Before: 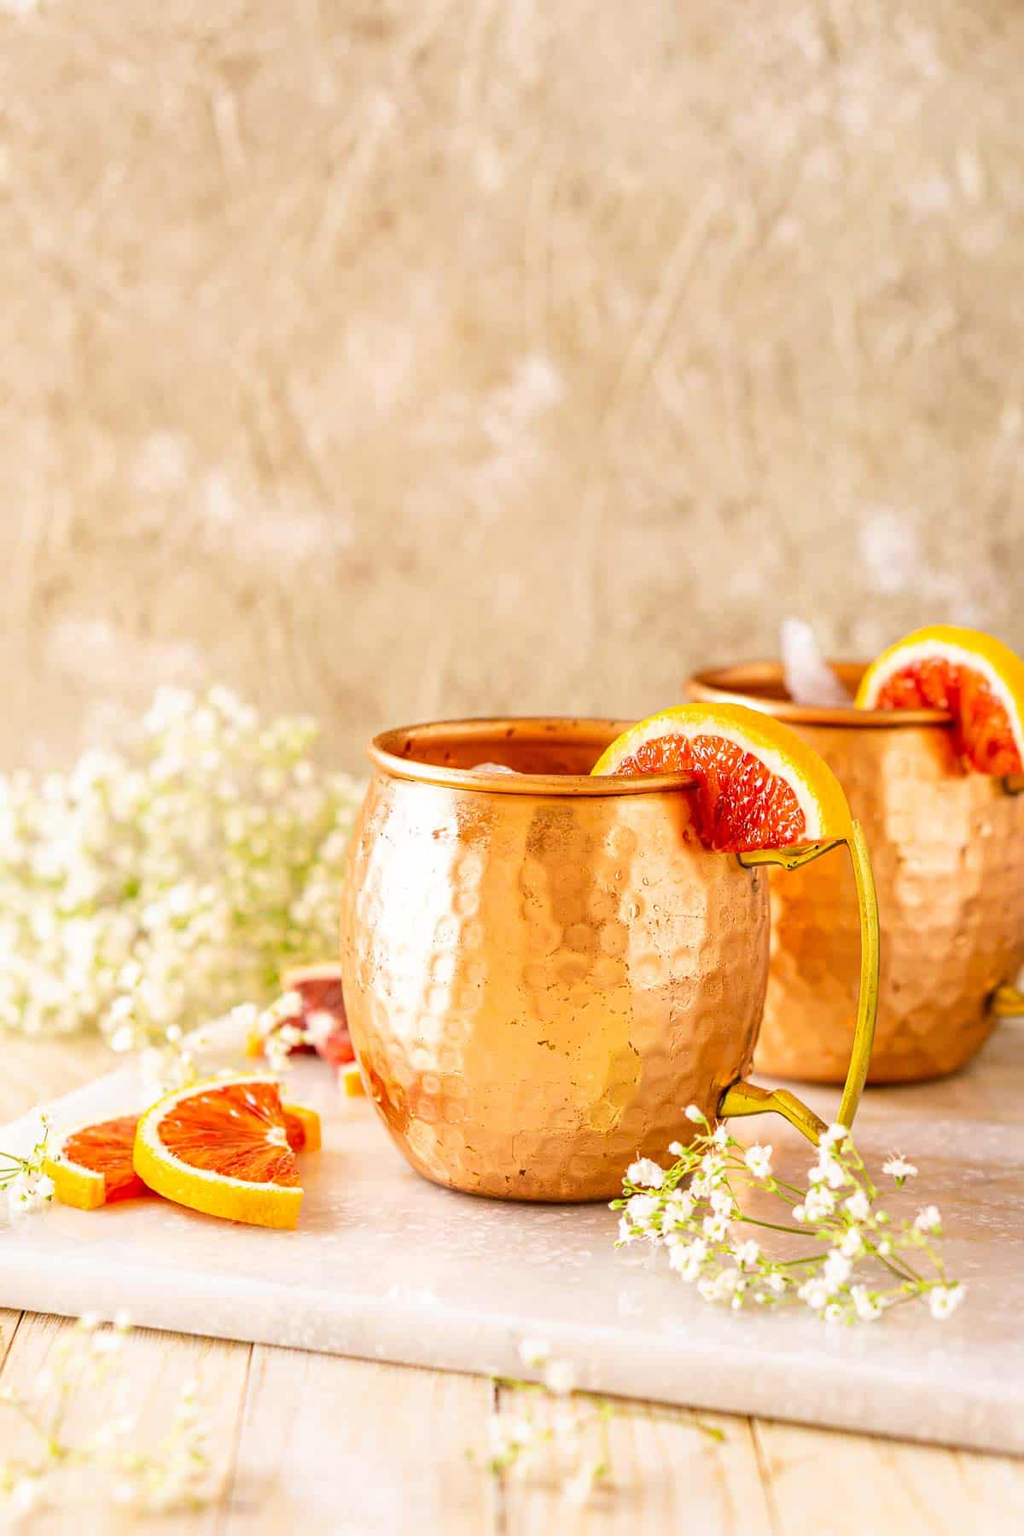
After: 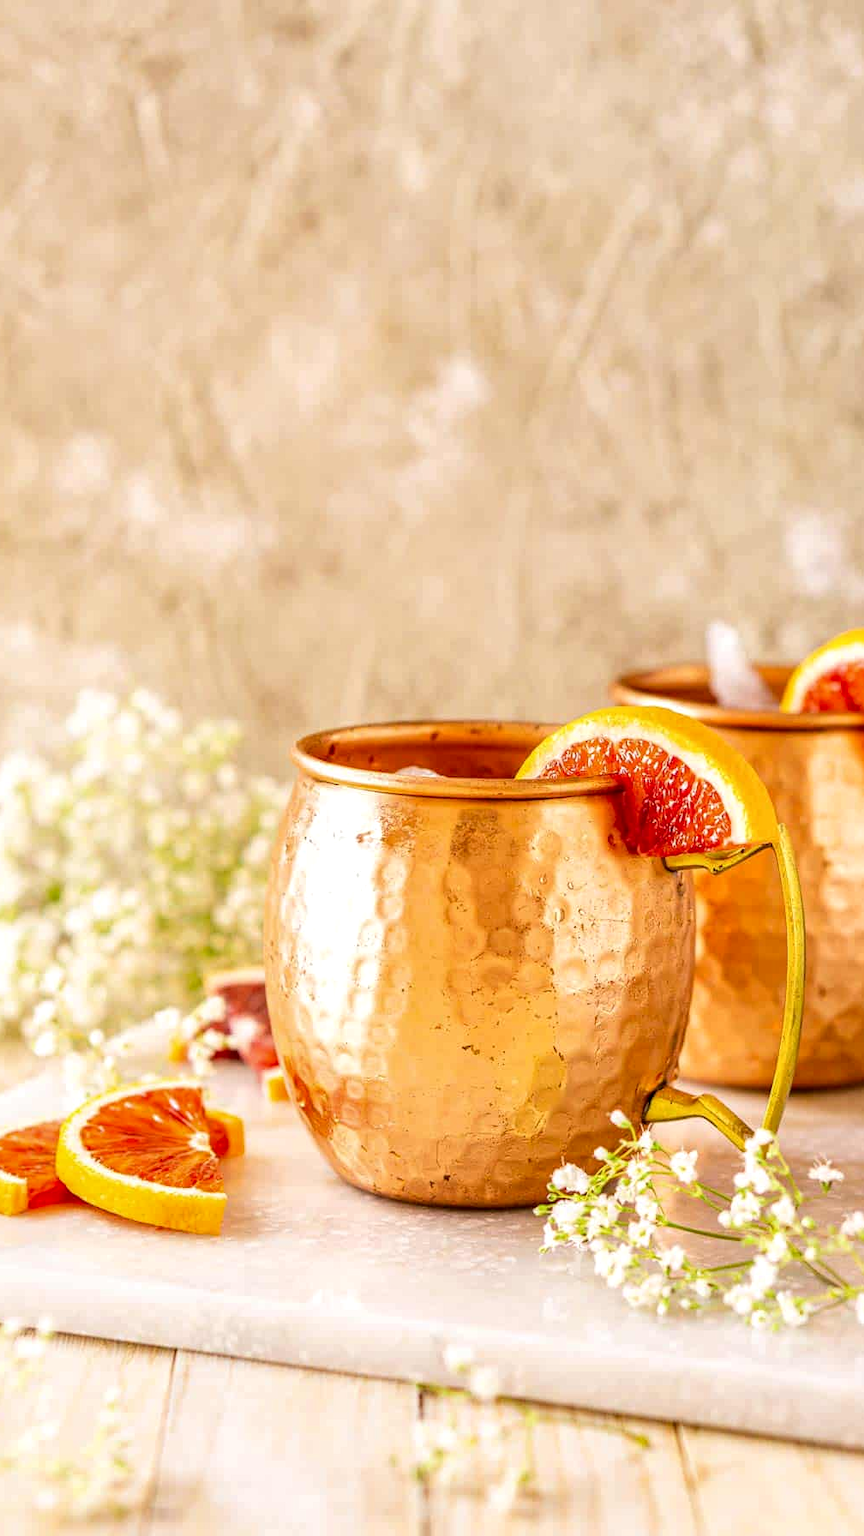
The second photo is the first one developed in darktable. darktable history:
local contrast: on, module defaults
crop: left 7.598%, right 7.873%
